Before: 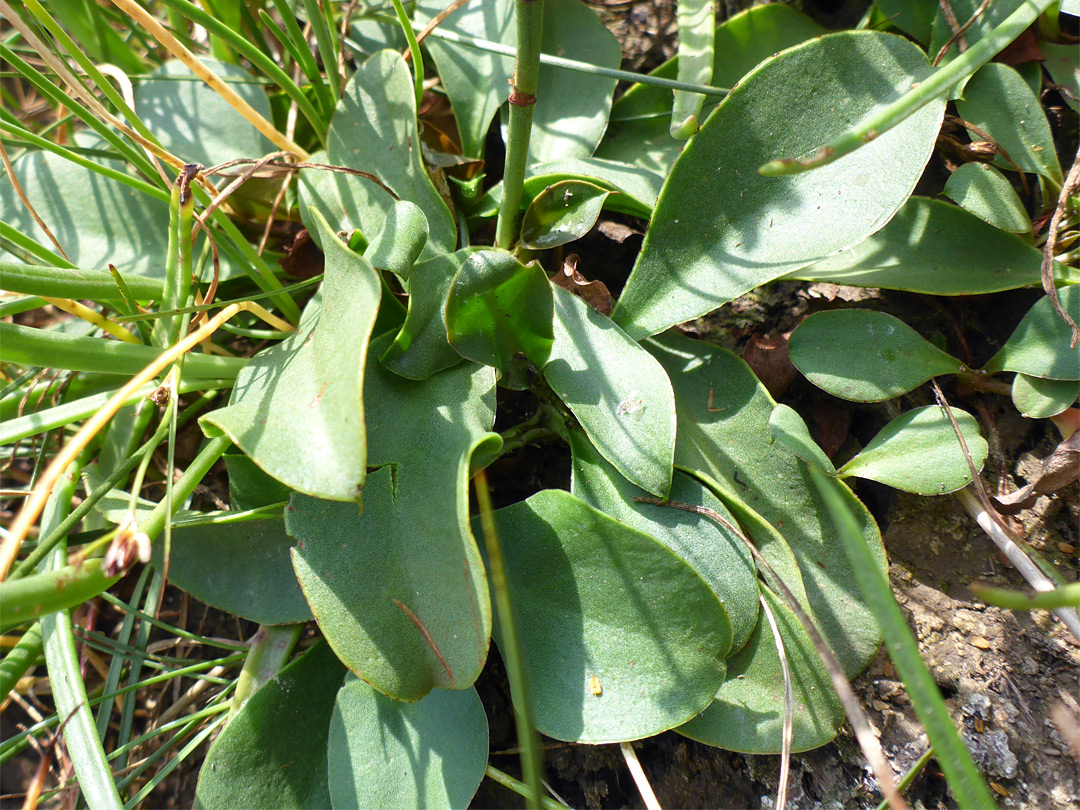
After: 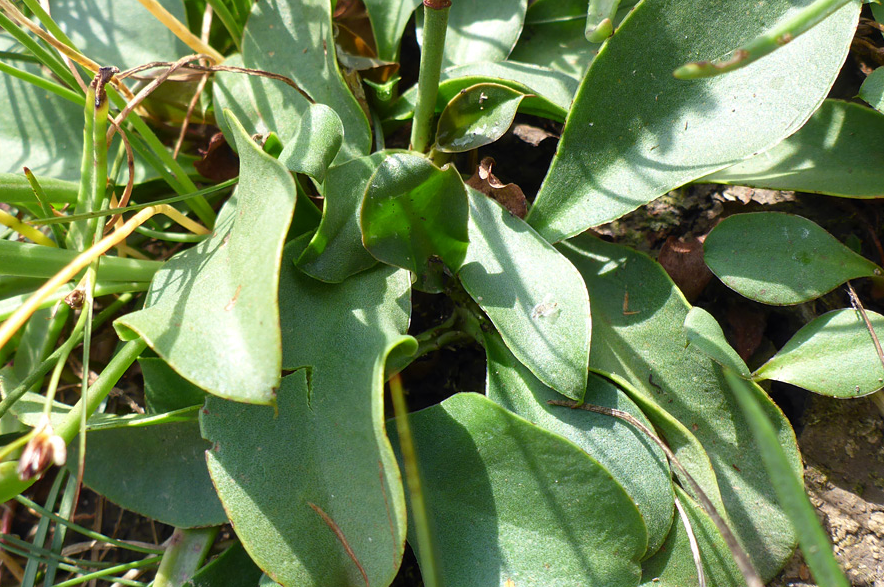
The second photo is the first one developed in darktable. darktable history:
crop: left 7.92%, top 12.051%, right 10.188%, bottom 15.478%
